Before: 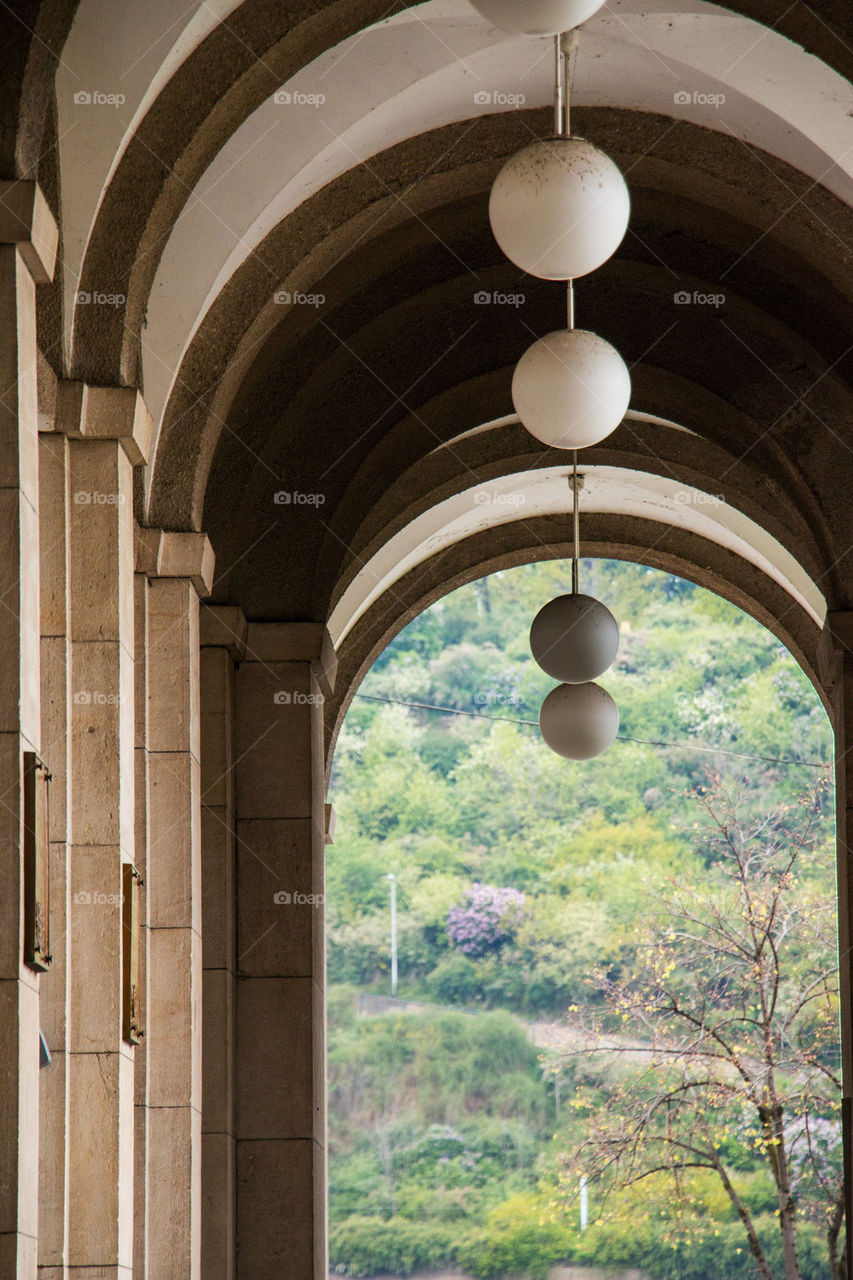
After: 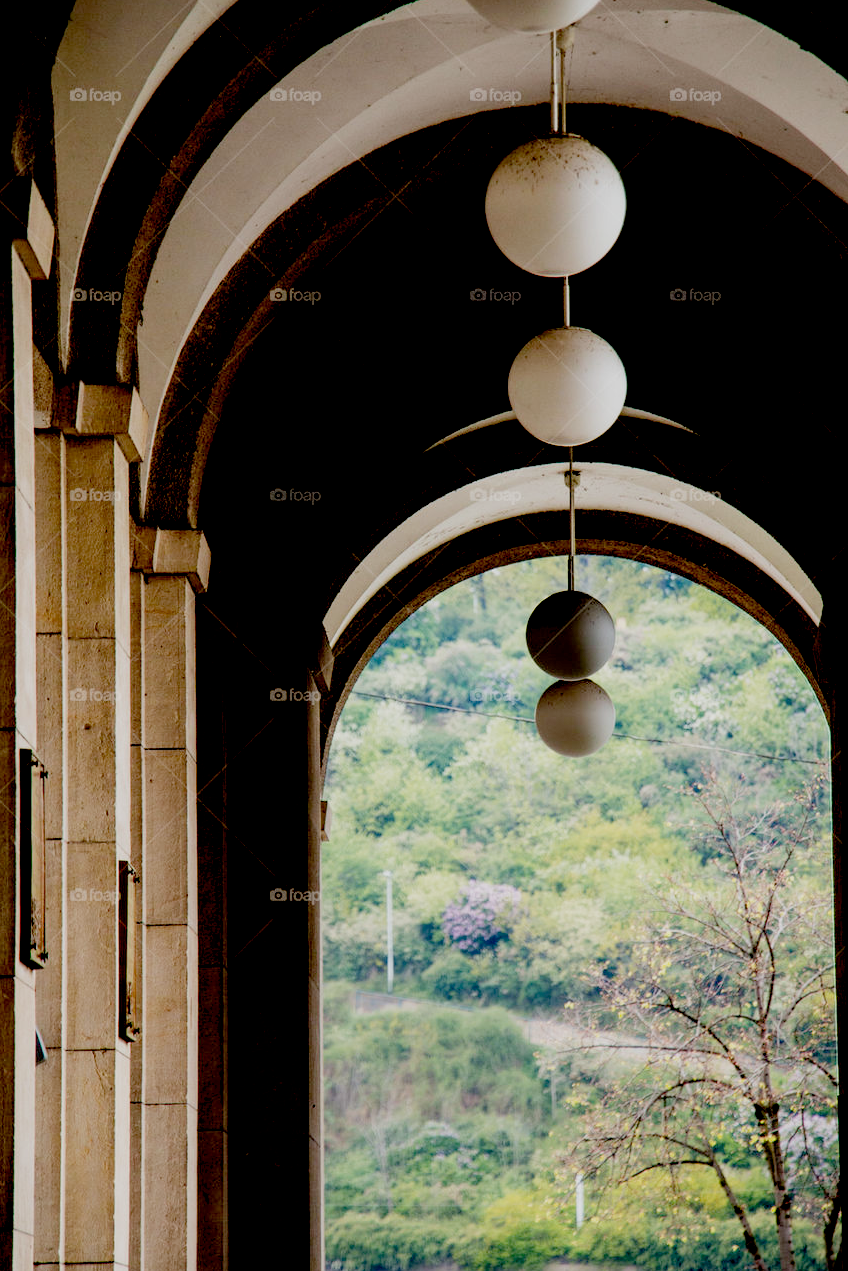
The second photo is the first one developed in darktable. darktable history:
crop and rotate: left 0.515%, top 0.306%, bottom 0.333%
tone curve: curves: ch0 [(0, 0) (0.003, 0.003) (0.011, 0.011) (0.025, 0.025) (0.044, 0.044) (0.069, 0.069) (0.1, 0.099) (0.136, 0.135) (0.177, 0.176) (0.224, 0.223) (0.277, 0.275) (0.335, 0.333) (0.399, 0.396) (0.468, 0.465) (0.543, 0.545) (0.623, 0.625) (0.709, 0.71) (0.801, 0.801) (0.898, 0.898) (1, 1)], color space Lab, independent channels, preserve colors none
exposure: black level correction 0.044, exposure -0.235 EV, compensate highlight preservation false
tone equalizer: -8 EV -0.388 EV, -7 EV -0.417 EV, -6 EV -0.323 EV, -5 EV -0.246 EV, -3 EV 0.247 EV, -2 EV 0.306 EV, -1 EV 0.363 EV, +0 EV 0.415 EV
filmic rgb: middle gray luminance 18.21%, black relative exposure -9.04 EV, white relative exposure 3.69 EV, target black luminance 0%, hardness 4.86, latitude 67.8%, contrast 0.95, highlights saturation mix 19.18%, shadows ↔ highlights balance 21.05%, add noise in highlights 0, preserve chrominance no, color science v3 (2019), use custom middle-gray values true, contrast in highlights soft
